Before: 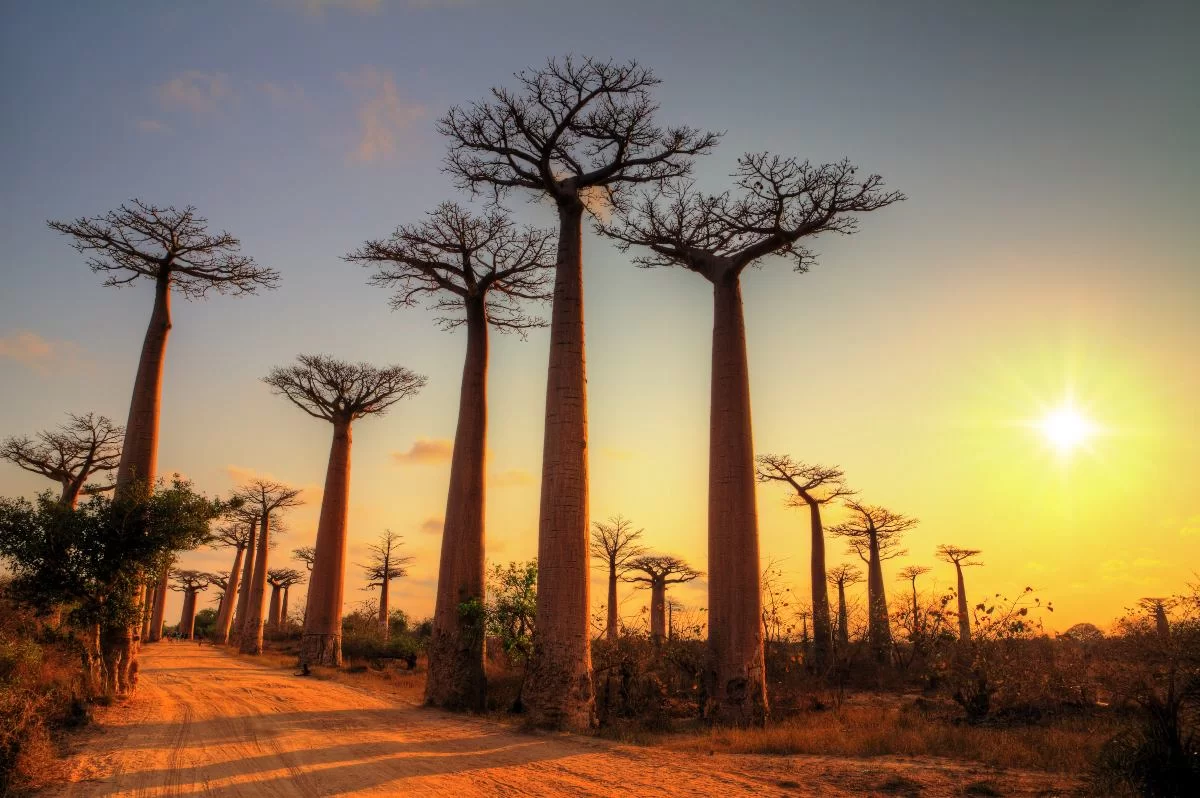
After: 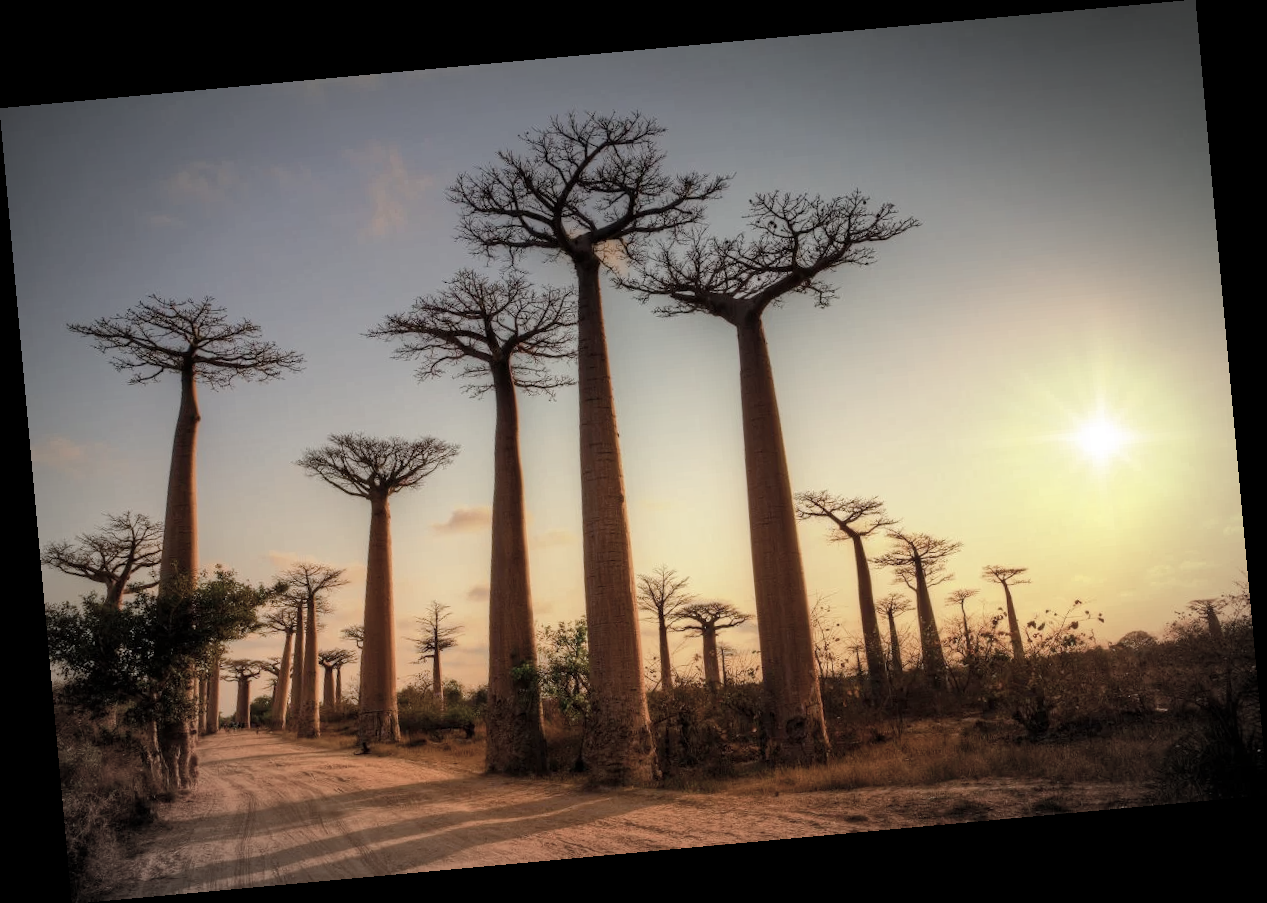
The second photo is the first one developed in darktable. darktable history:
vignetting: fall-off start 79.43%, saturation -0.649, width/height ratio 1.327, unbound false
color balance rgb: perceptual saturation grading › global saturation 20%, perceptual saturation grading › highlights -25%, perceptual saturation grading › shadows 25%
rotate and perspective: rotation -5.2°, automatic cropping off
color correction: saturation 0.5
